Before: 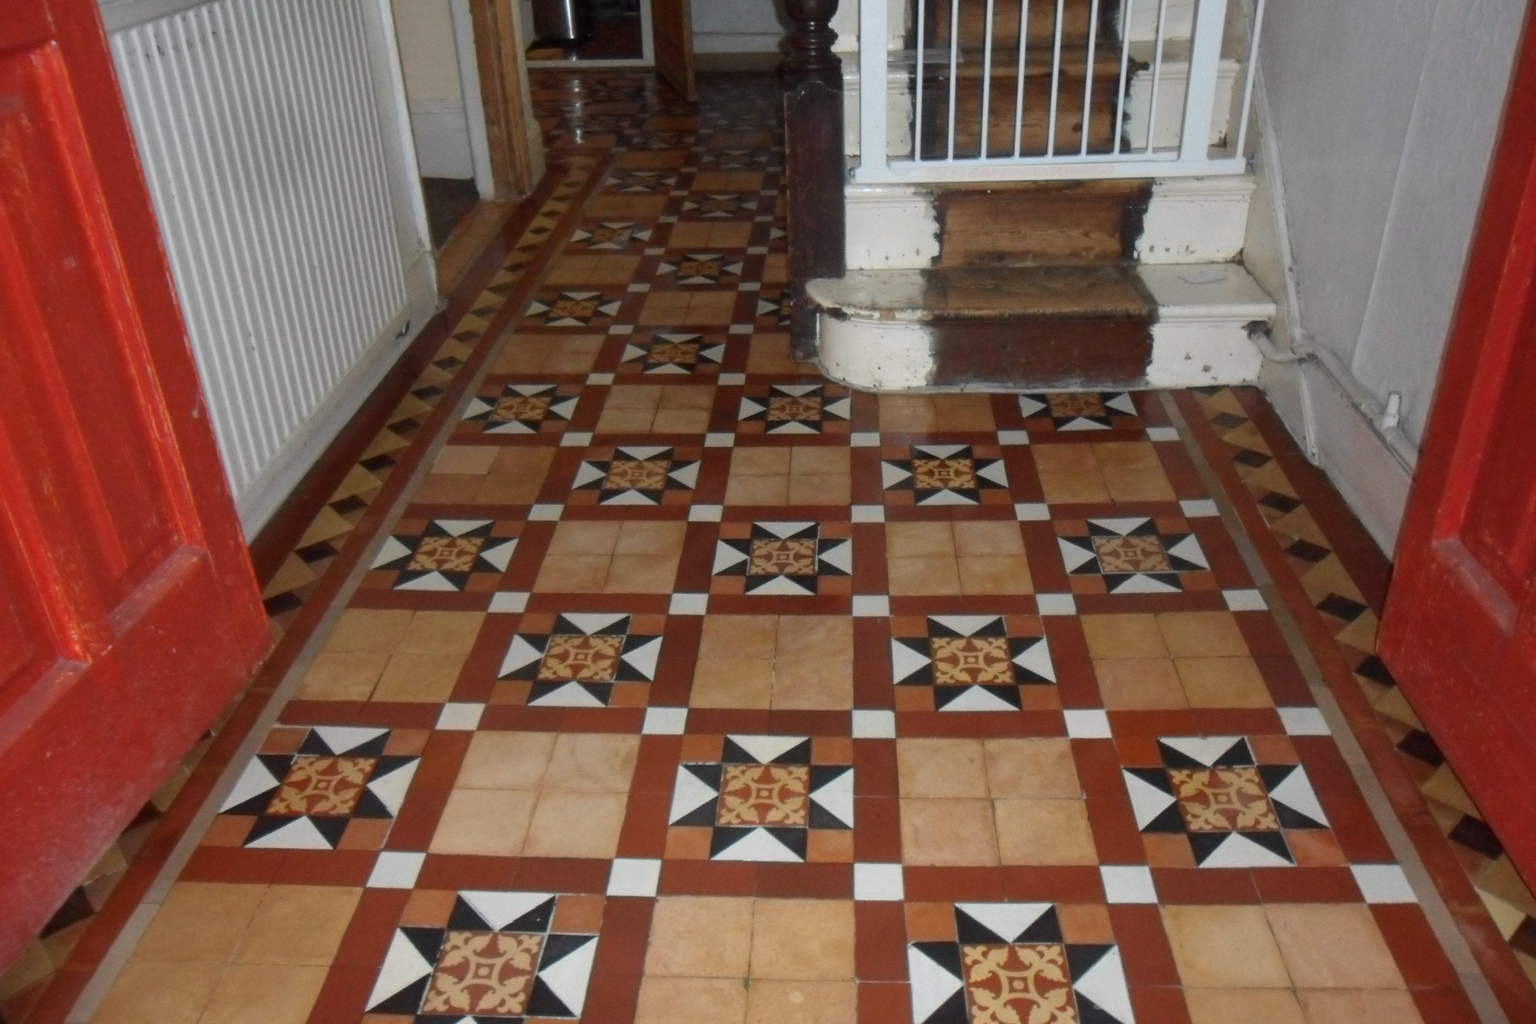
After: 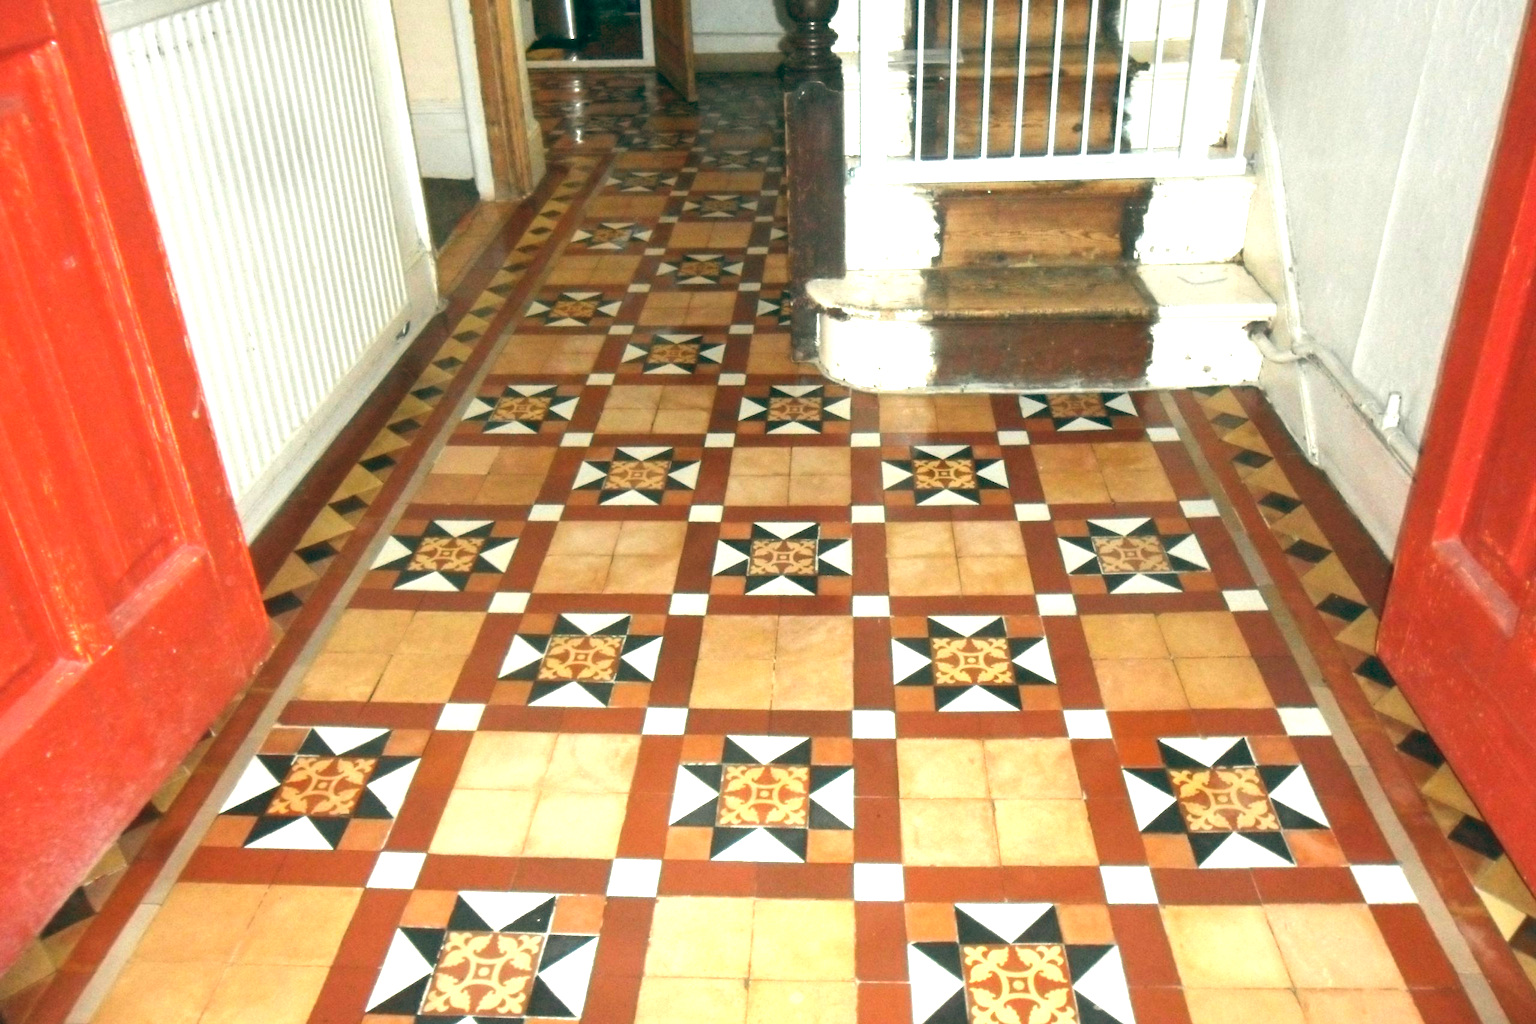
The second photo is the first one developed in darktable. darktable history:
color balance: lift [1.005, 0.99, 1.007, 1.01], gamma [1, 1.034, 1.032, 0.966], gain [0.873, 1.055, 1.067, 0.933]
exposure: black level correction 0.001, exposure 2 EV, compensate highlight preservation false
